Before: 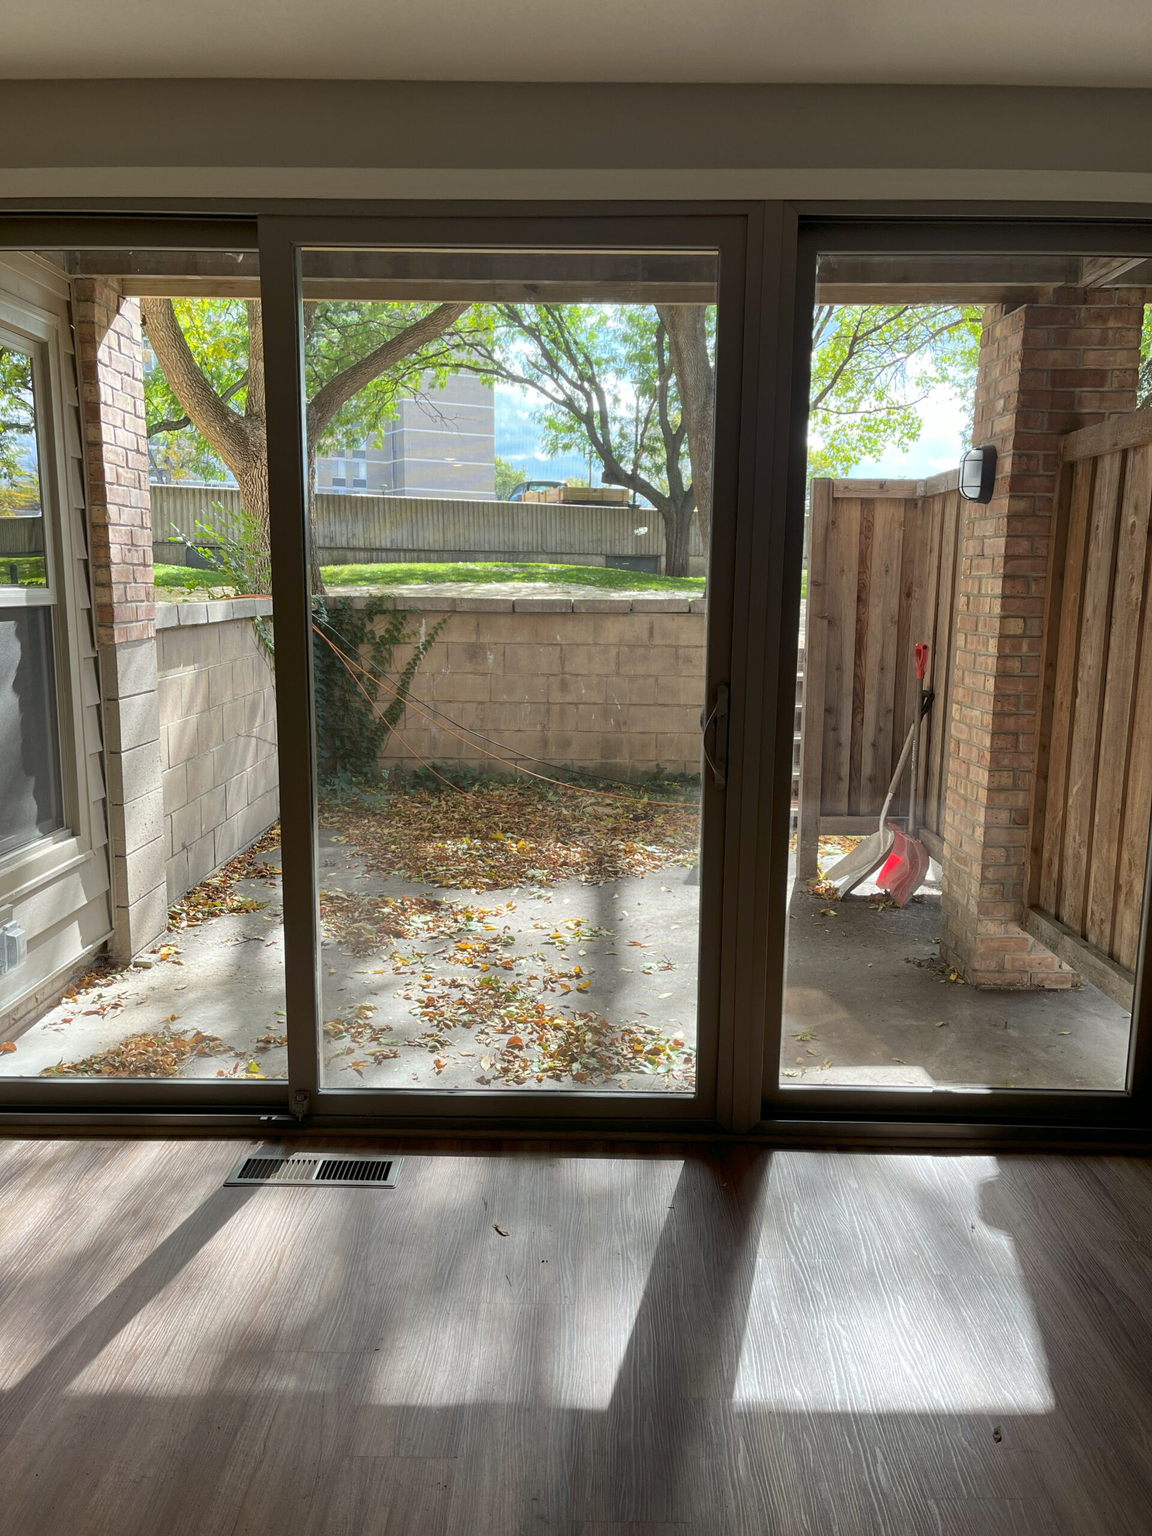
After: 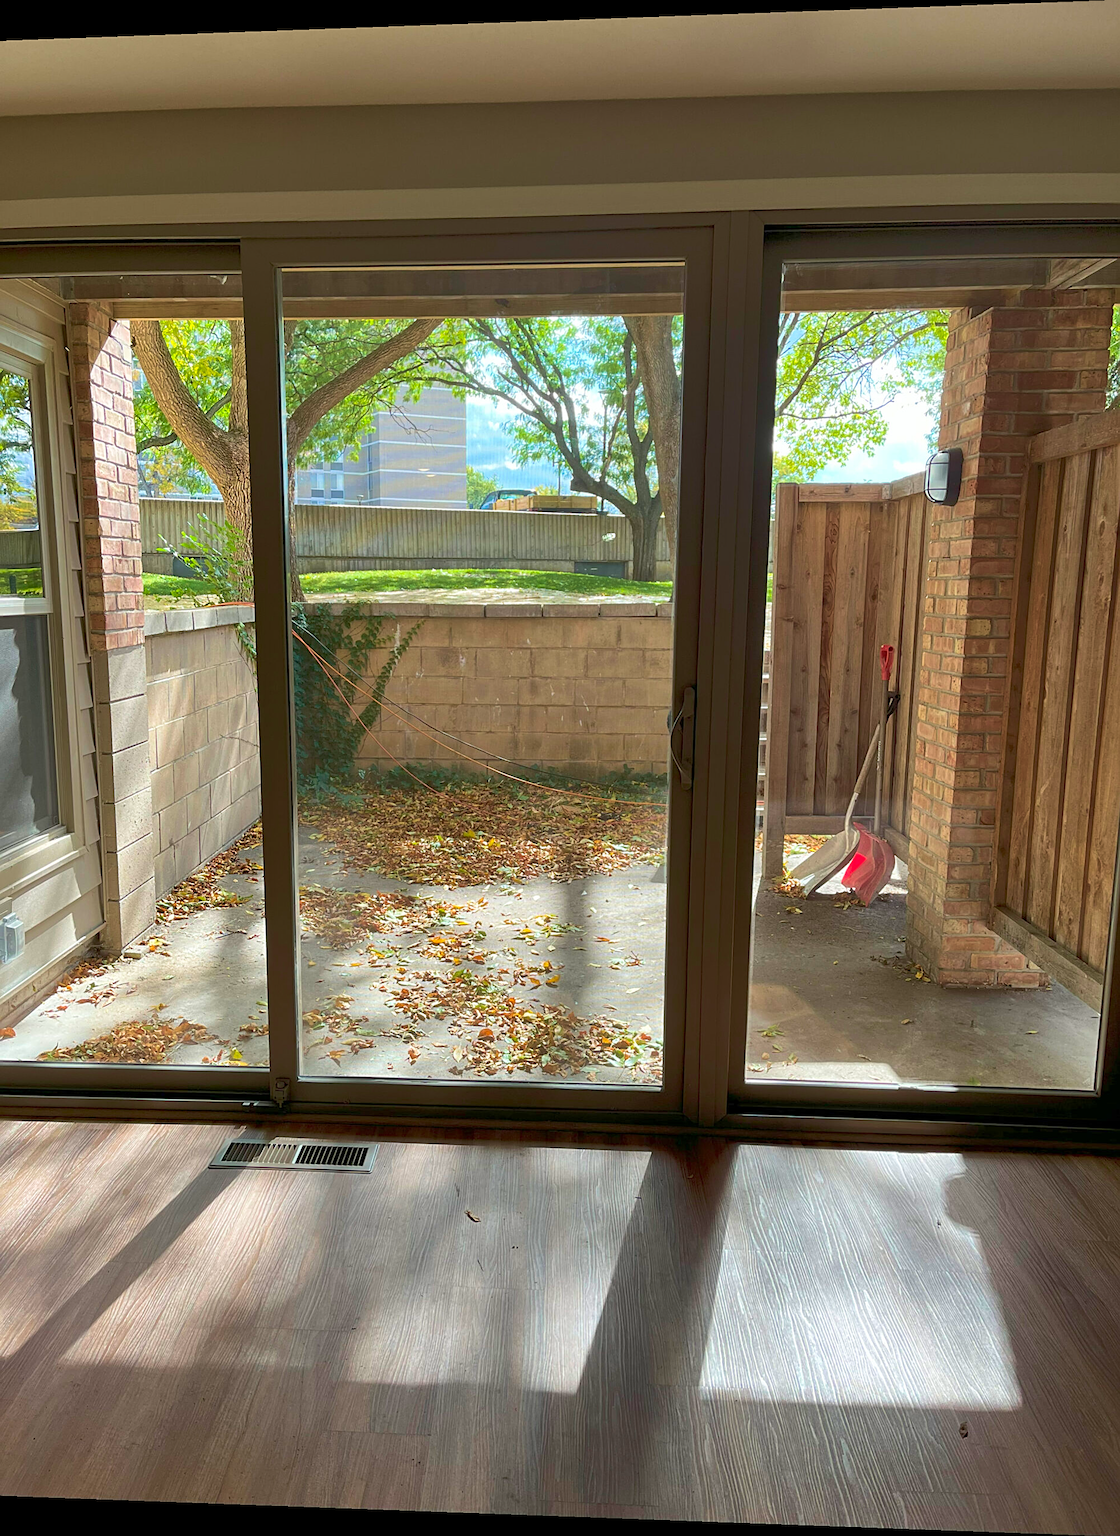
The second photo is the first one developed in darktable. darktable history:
rgb curve: curves: ch0 [(0, 0) (0.093, 0.159) (0.241, 0.265) (0.414, 0.42) (1, 1)], compensate middle gray true, preserve colors basic power
rotate and perspective: lens shift (horizontal) -0.055, automatic cropping off
velvia: strength 45%
shadows and highlights: shadows 30.86, highlights 0, soften with gaussian
sharpen: on, module defaults
